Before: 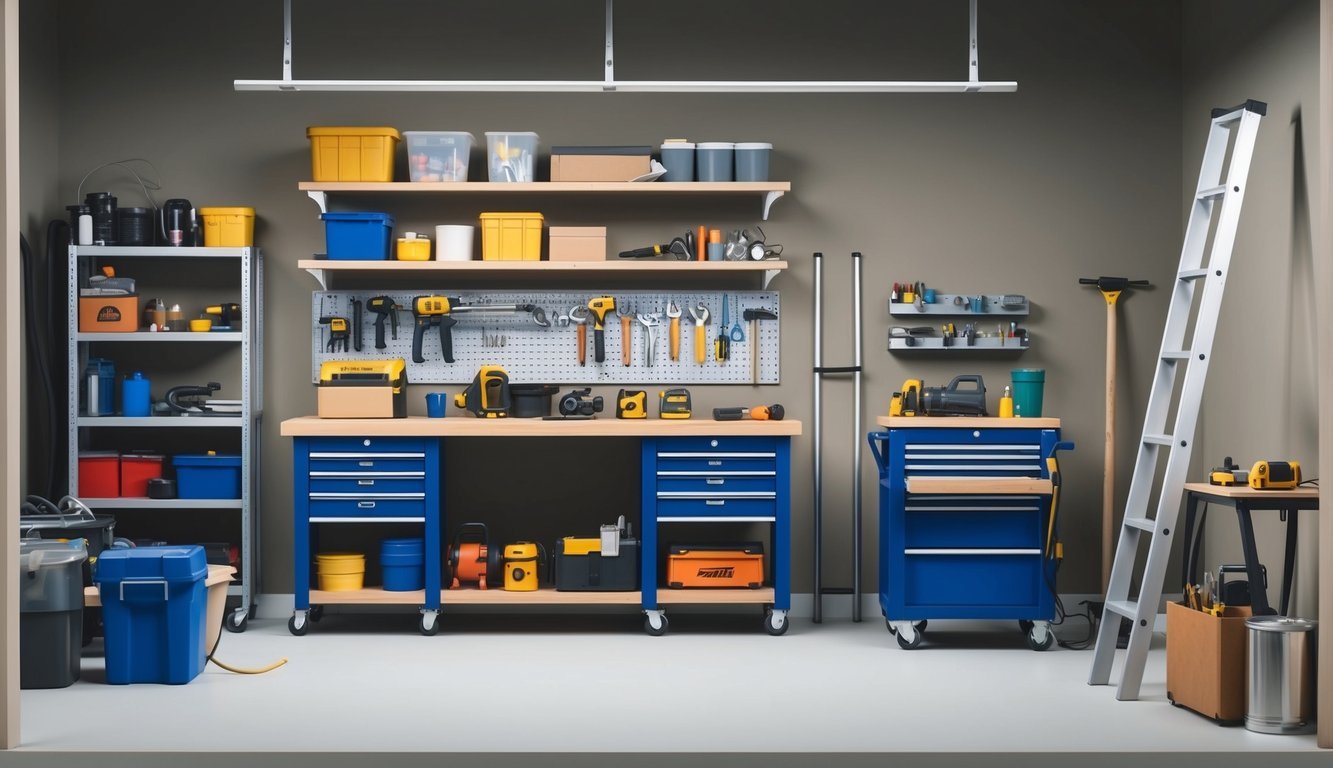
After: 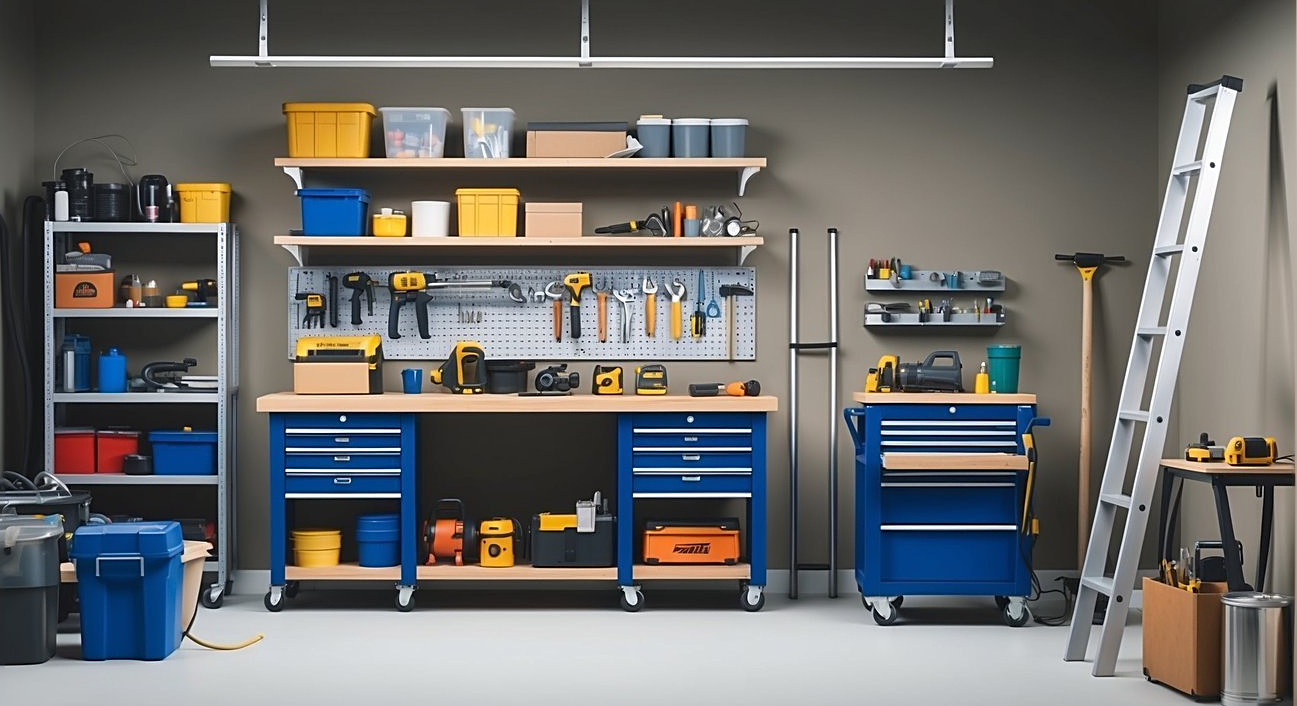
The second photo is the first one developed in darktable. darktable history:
crop: left 1.856%, top 3.171%, right 0.827%, bottom 4.865%
sharpen: amount 0.5
